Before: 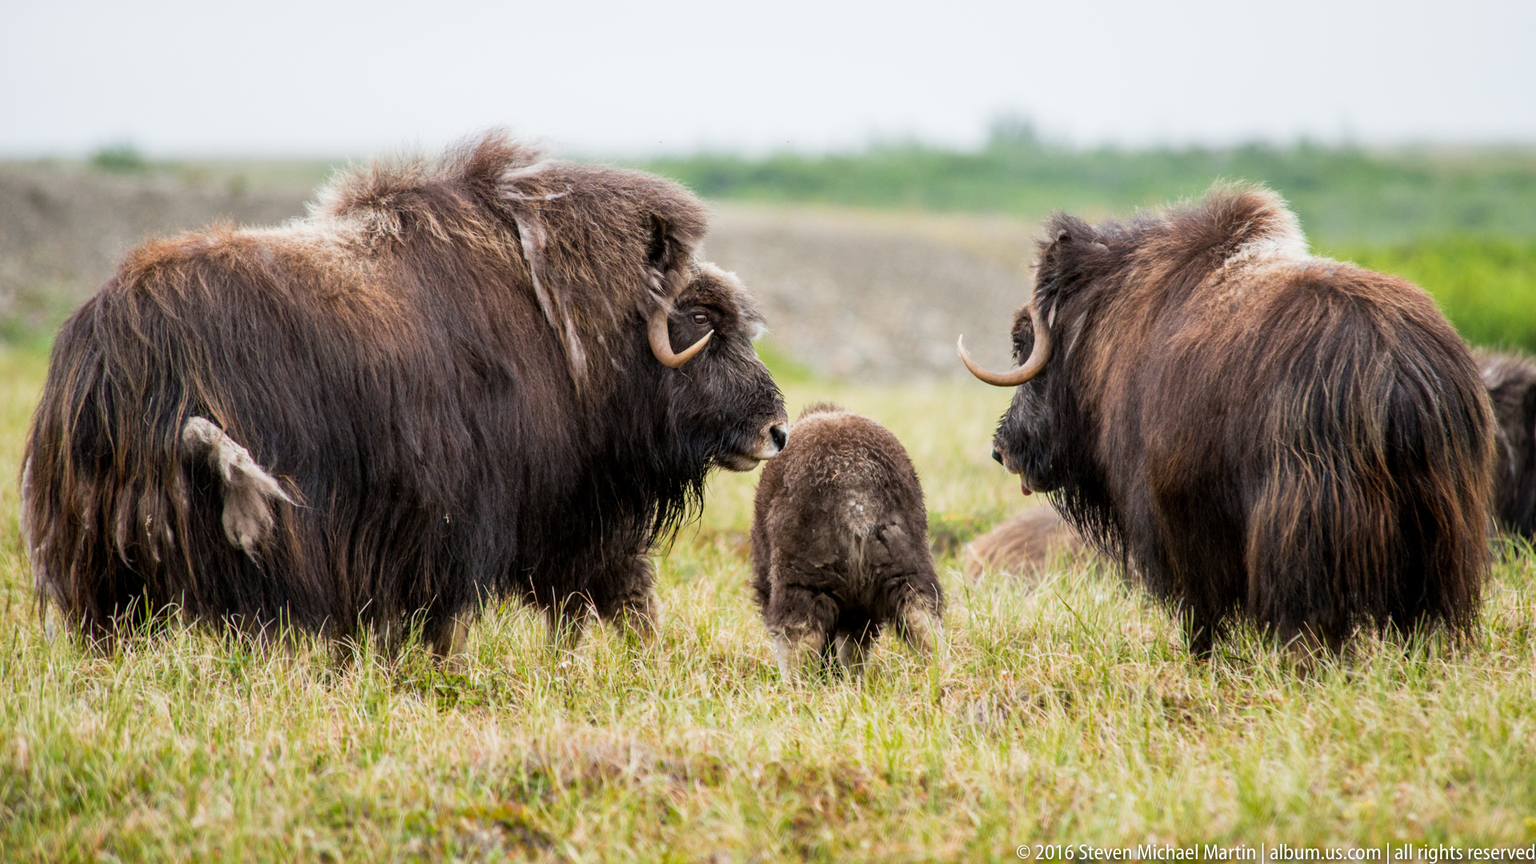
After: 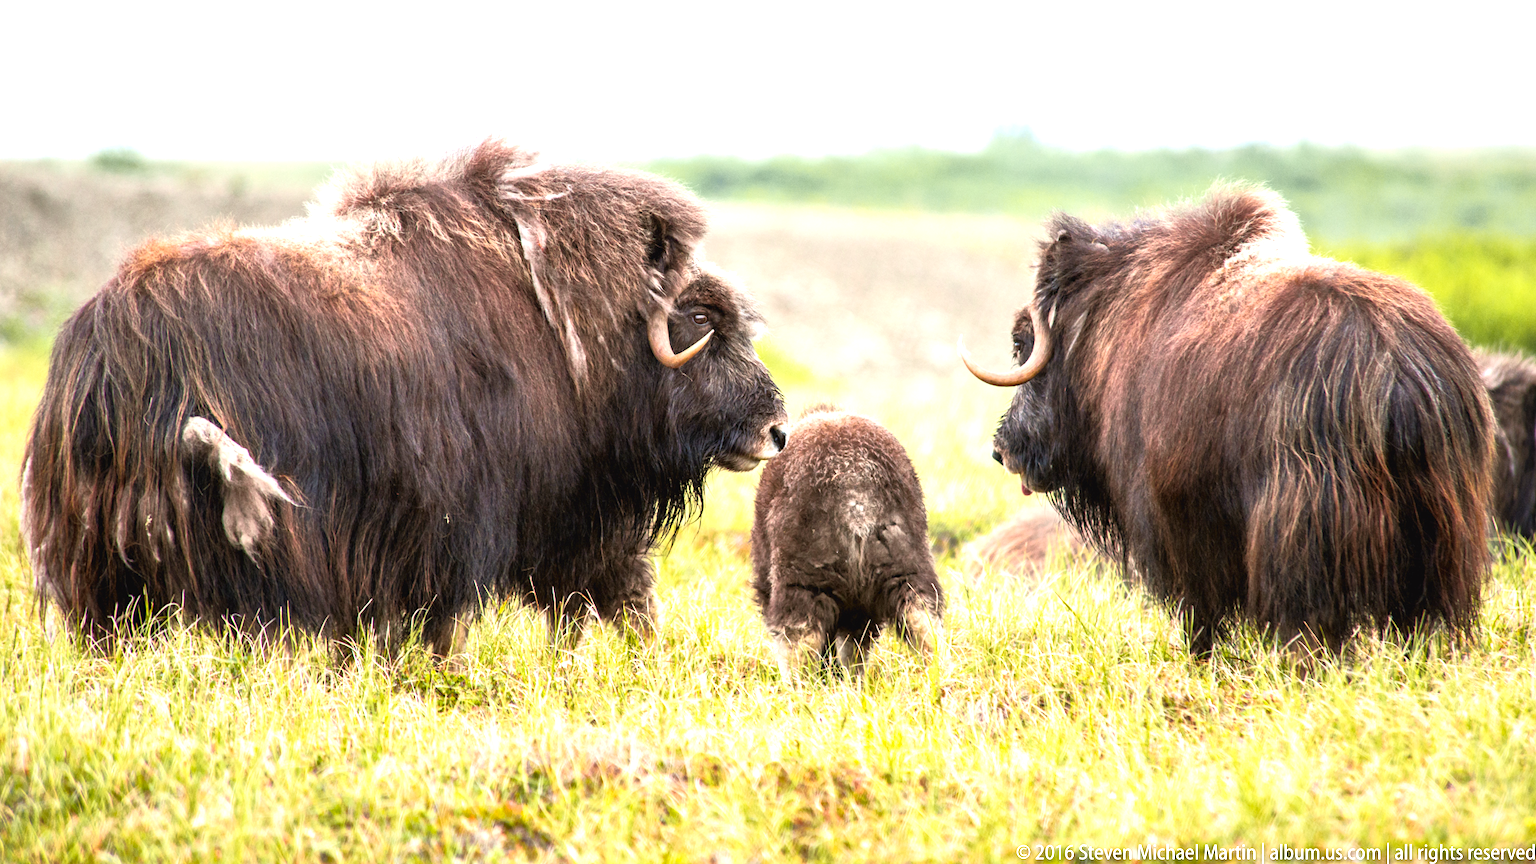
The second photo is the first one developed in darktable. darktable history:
tone curve: curves: ch0 [(0, 0.024) (0.119, 0.146) (0.474, 0.464) (0.718, 0.721) (0.817, 0.839) (1, 0.998)]; ch1 [(0, 0) (0.377, 0.416) (0.439, 0.451) (0.477, 0.477) (0.501, 0.503) (0.538, 0.544) (0.58, 0.602) (0.664, 0.676) (0.783, 0.804) (1, 1)]; ch2 [(0, 0) (0.38, 0.405) (0.463, 0.456) (0.498, 0.497) (0.524, 0.535) (0.578, 0.576) (0.648, 0.665) (1, 1)], color space Lab, independent channels, preserve colors none
exposure: black level correction 0, exposure 1.015 EV, compensate exposure bias true, compensate highlight preservation false
